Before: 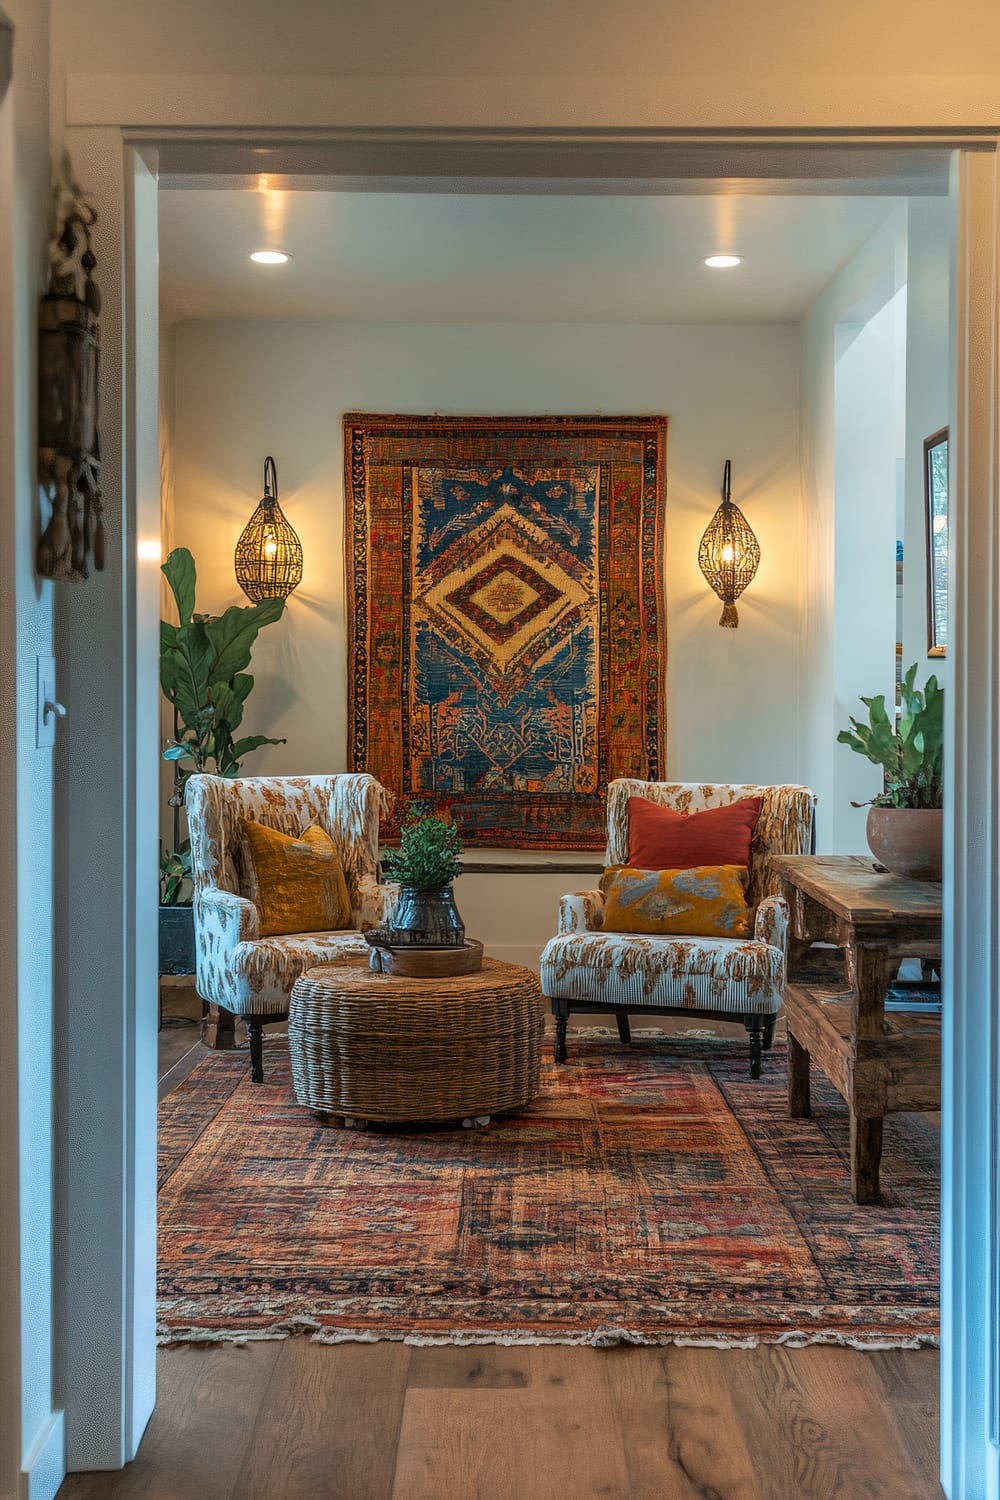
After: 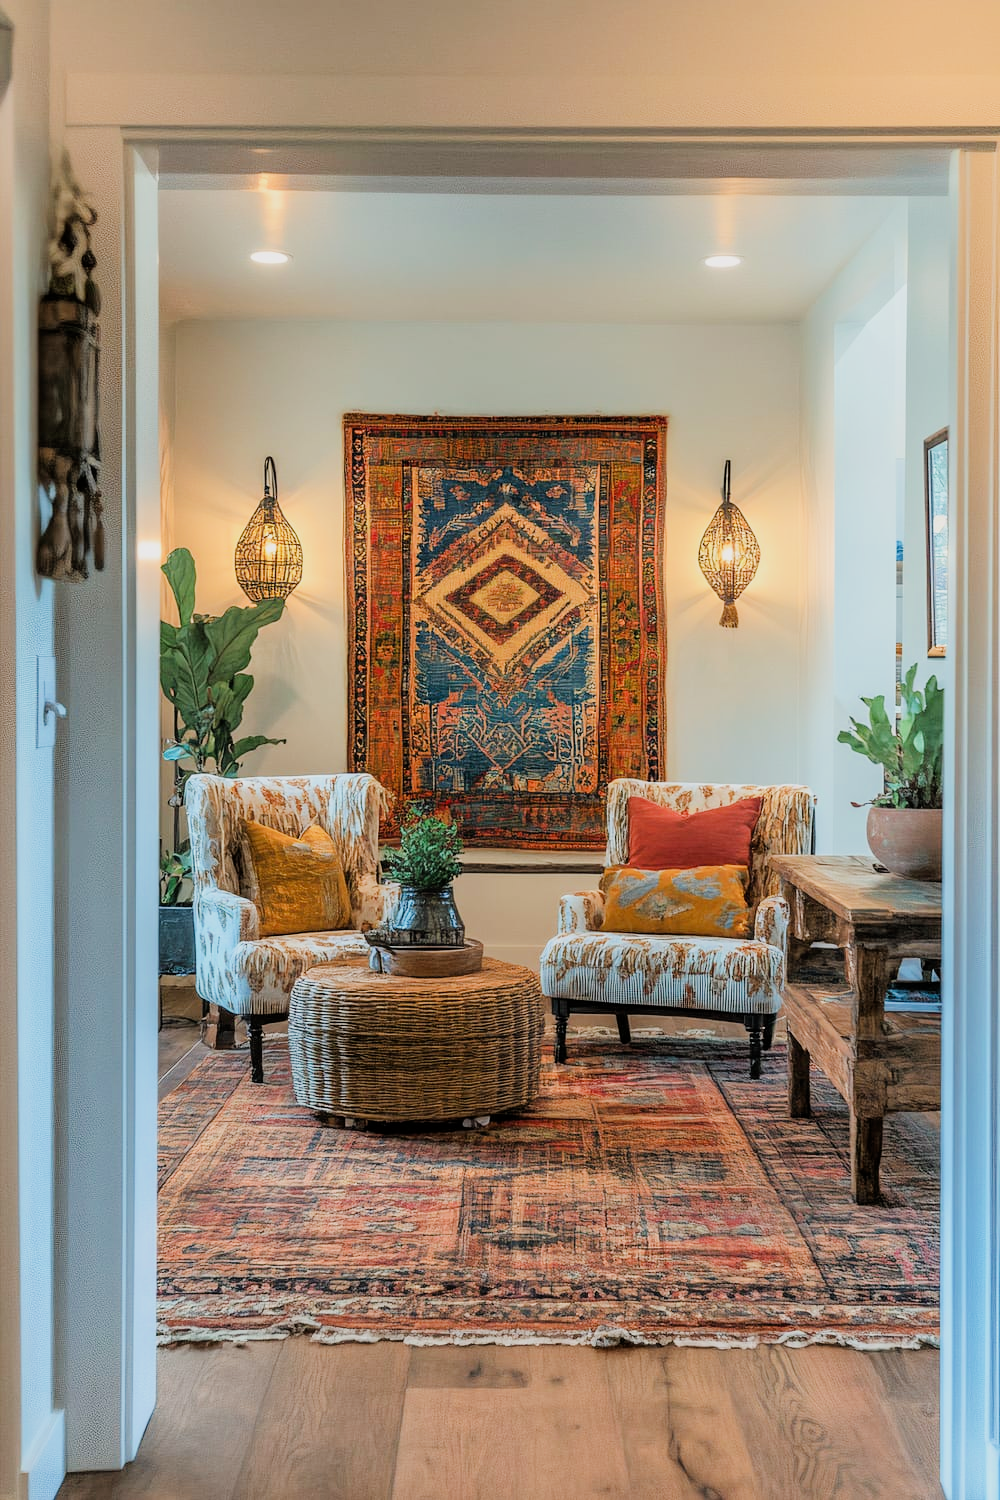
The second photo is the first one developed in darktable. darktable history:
filmic rgb: black relative exposure -6.9 EV, white relative exposure 5.67 EV, hardness 2.86
exposure: black level correction 0, exposure 1.102 EV, compensate exposure bias true, compensate highlight preservation false
